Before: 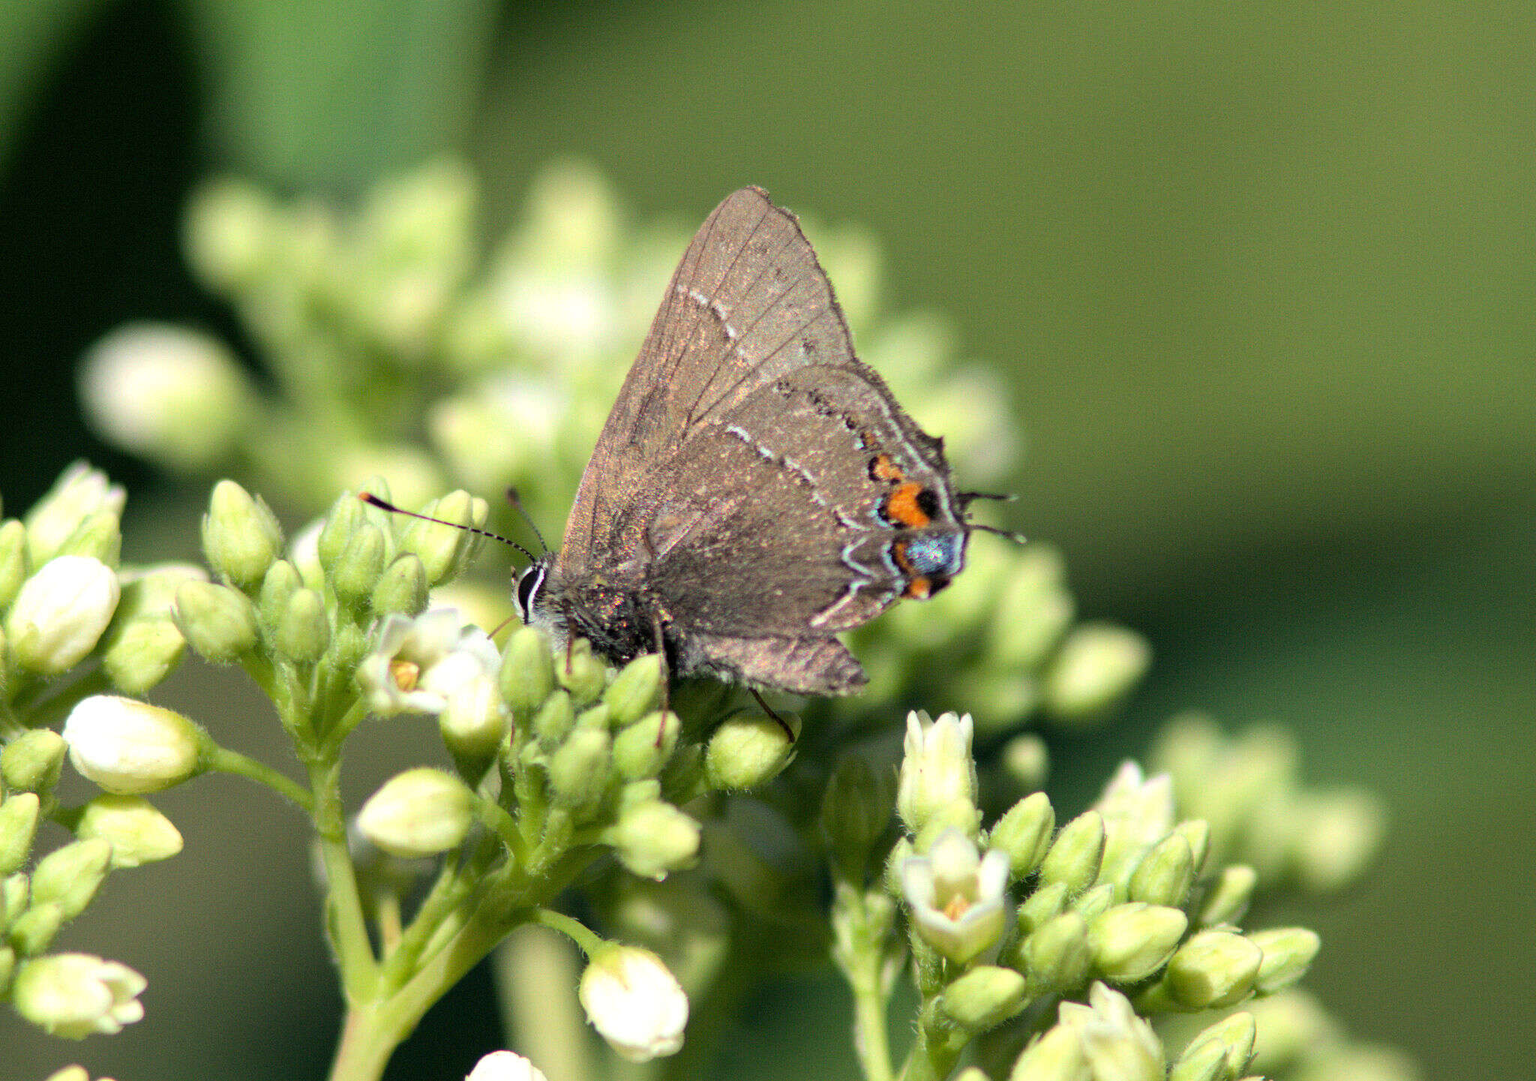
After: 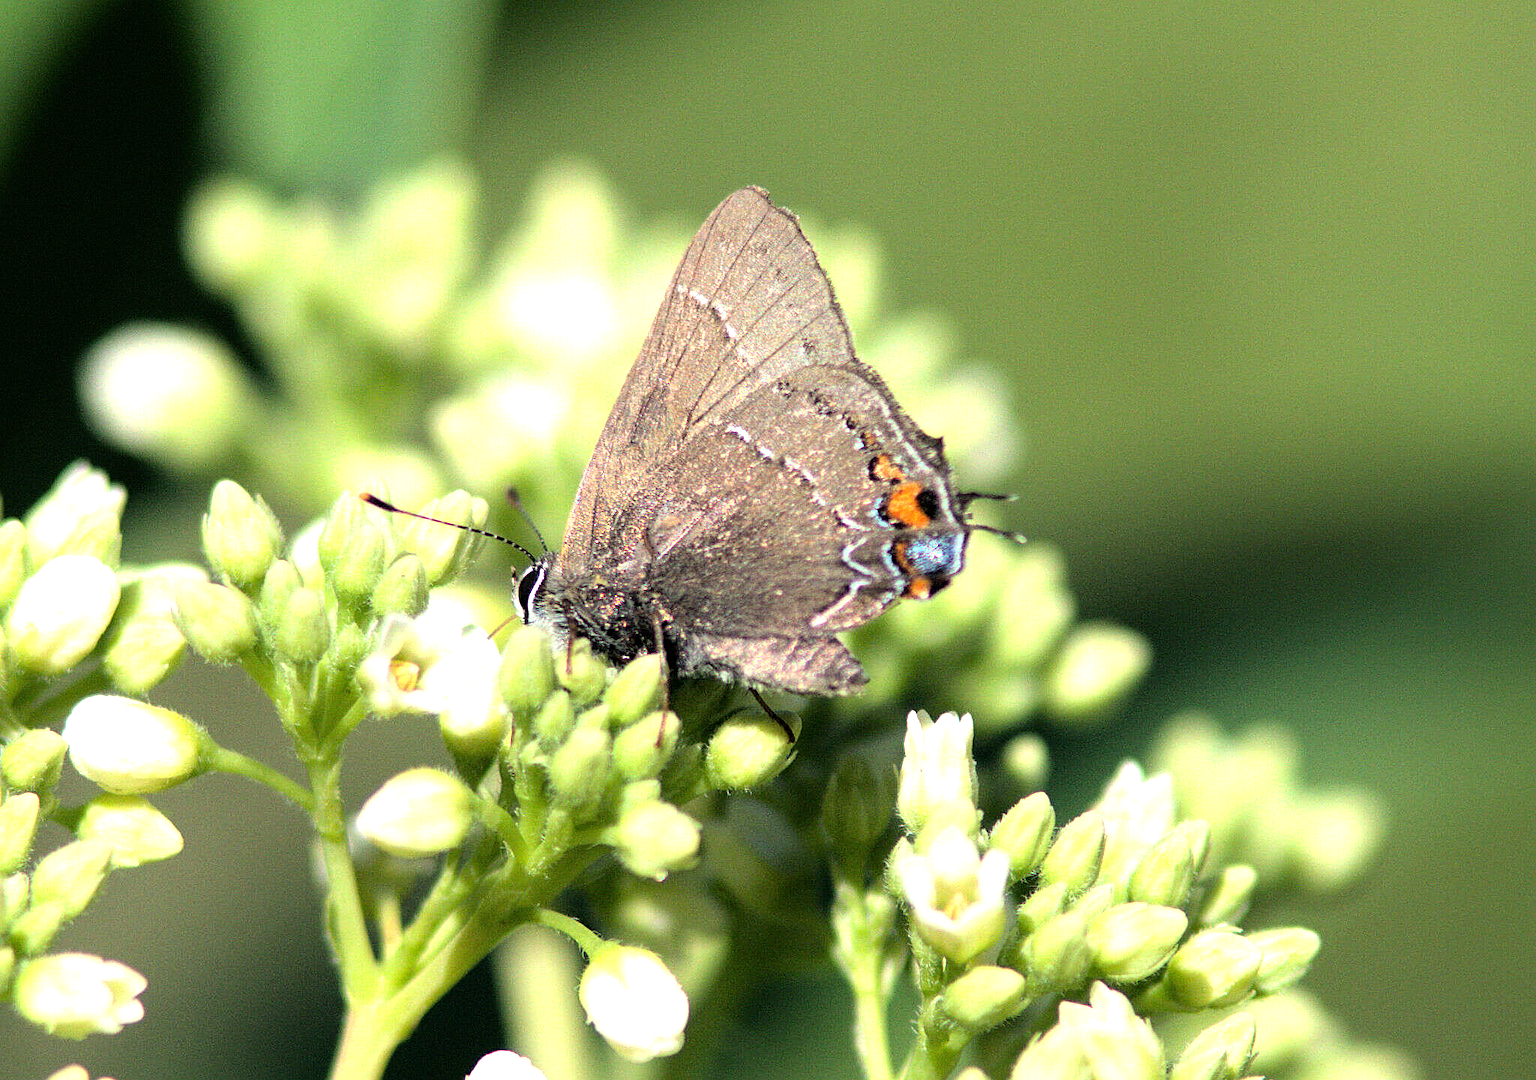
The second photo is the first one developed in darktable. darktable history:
tone equalizer: -8 EV -0.749 EV, -7 EV -0.708 EV, -6 EV -0.632 EV, -5 EV -0.4 EV, -3 EV 0.368 EV, -2 EV 0.6 EV, -1 EV 0.694 EV, +0 EV 0.733 EV
sharpen: on, module defaults
